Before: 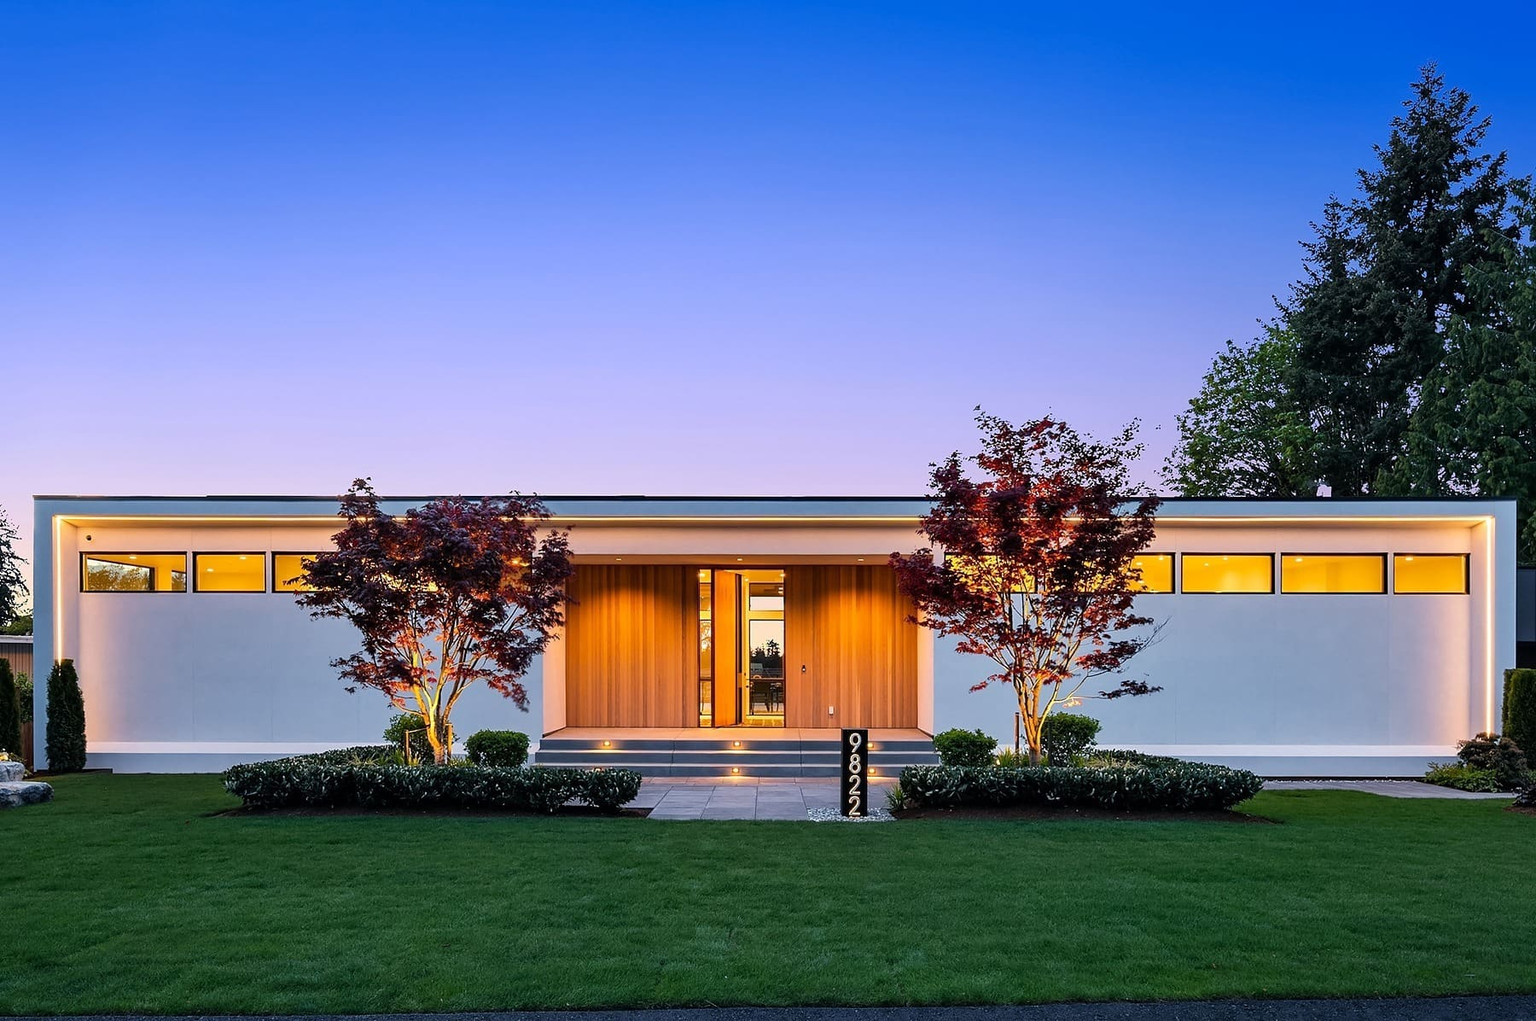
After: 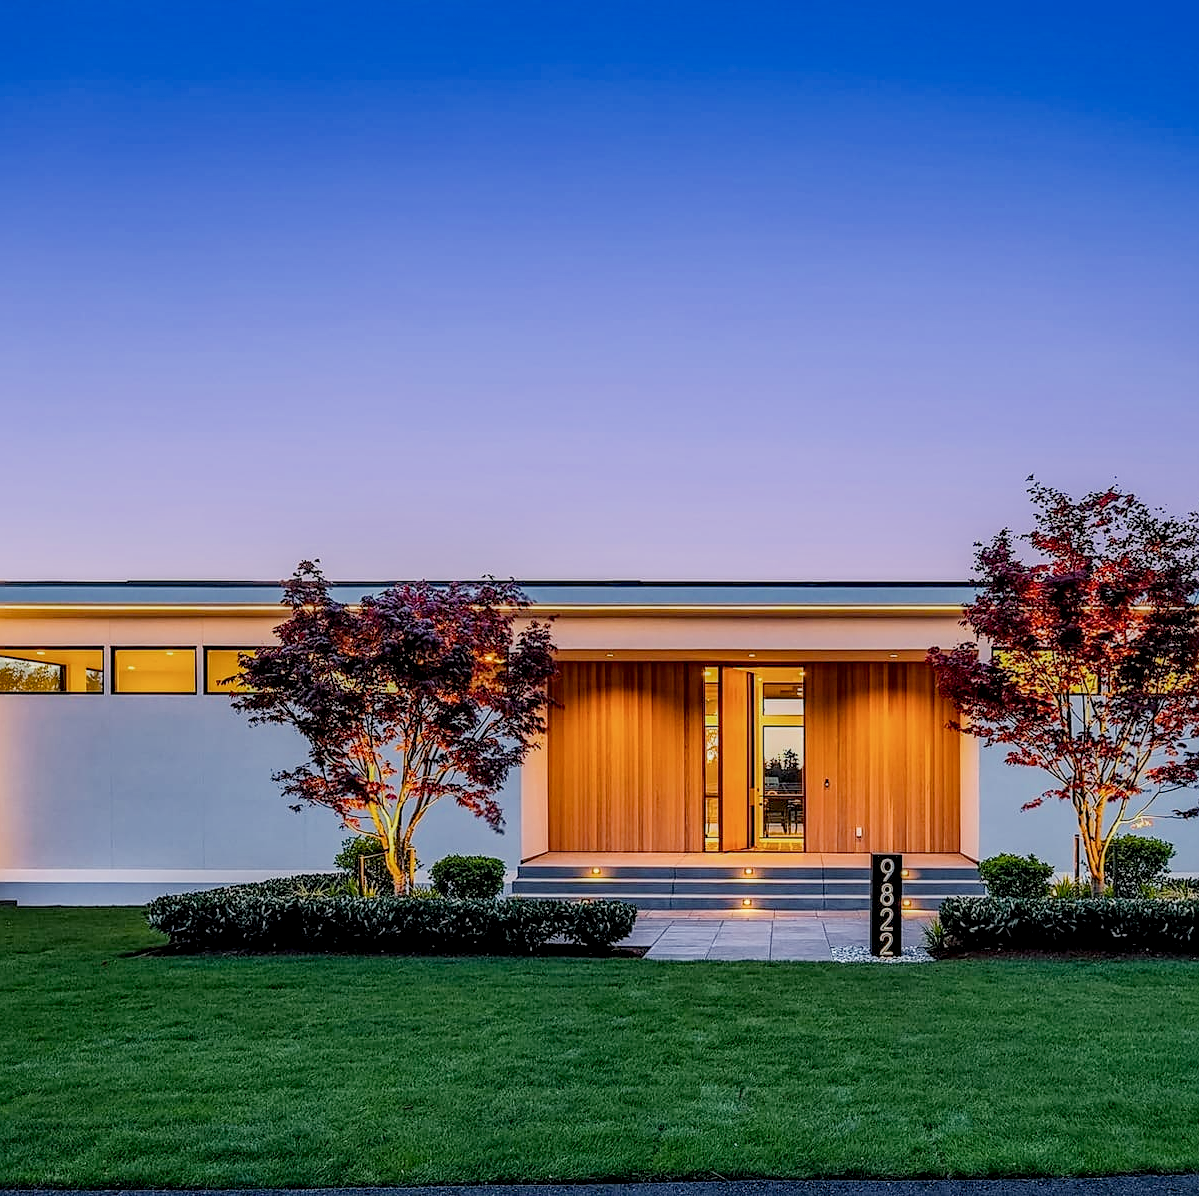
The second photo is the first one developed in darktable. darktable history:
local contrast: highlights 4%, shadows 4%, detail 182%
filmic rgb: black relative exposure -7.65 EV, white relative exposure 4.56 EV, hardness 3.61
sharpen: on, module defaults
crop and rotate: left 6.427%, right 26.939%
color balance rgb: shadows lift › hue 87.53°, highlights gain › luminance 9.548%, perceptual saturation grading › global saturation 19.315%, contrast -29.59%
